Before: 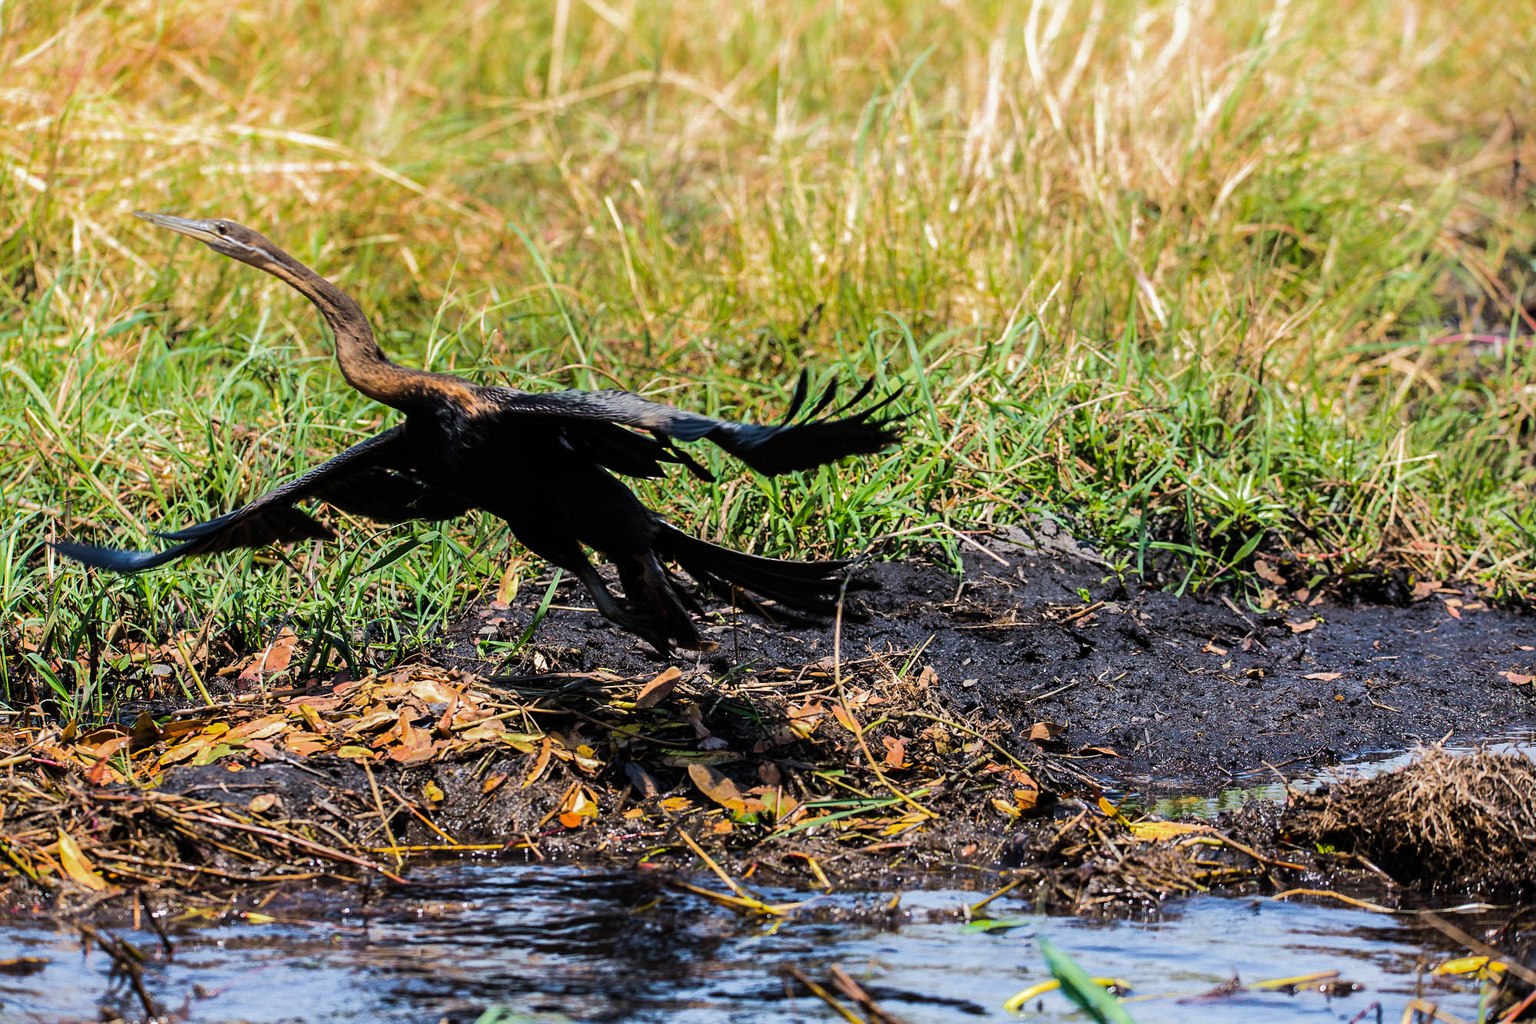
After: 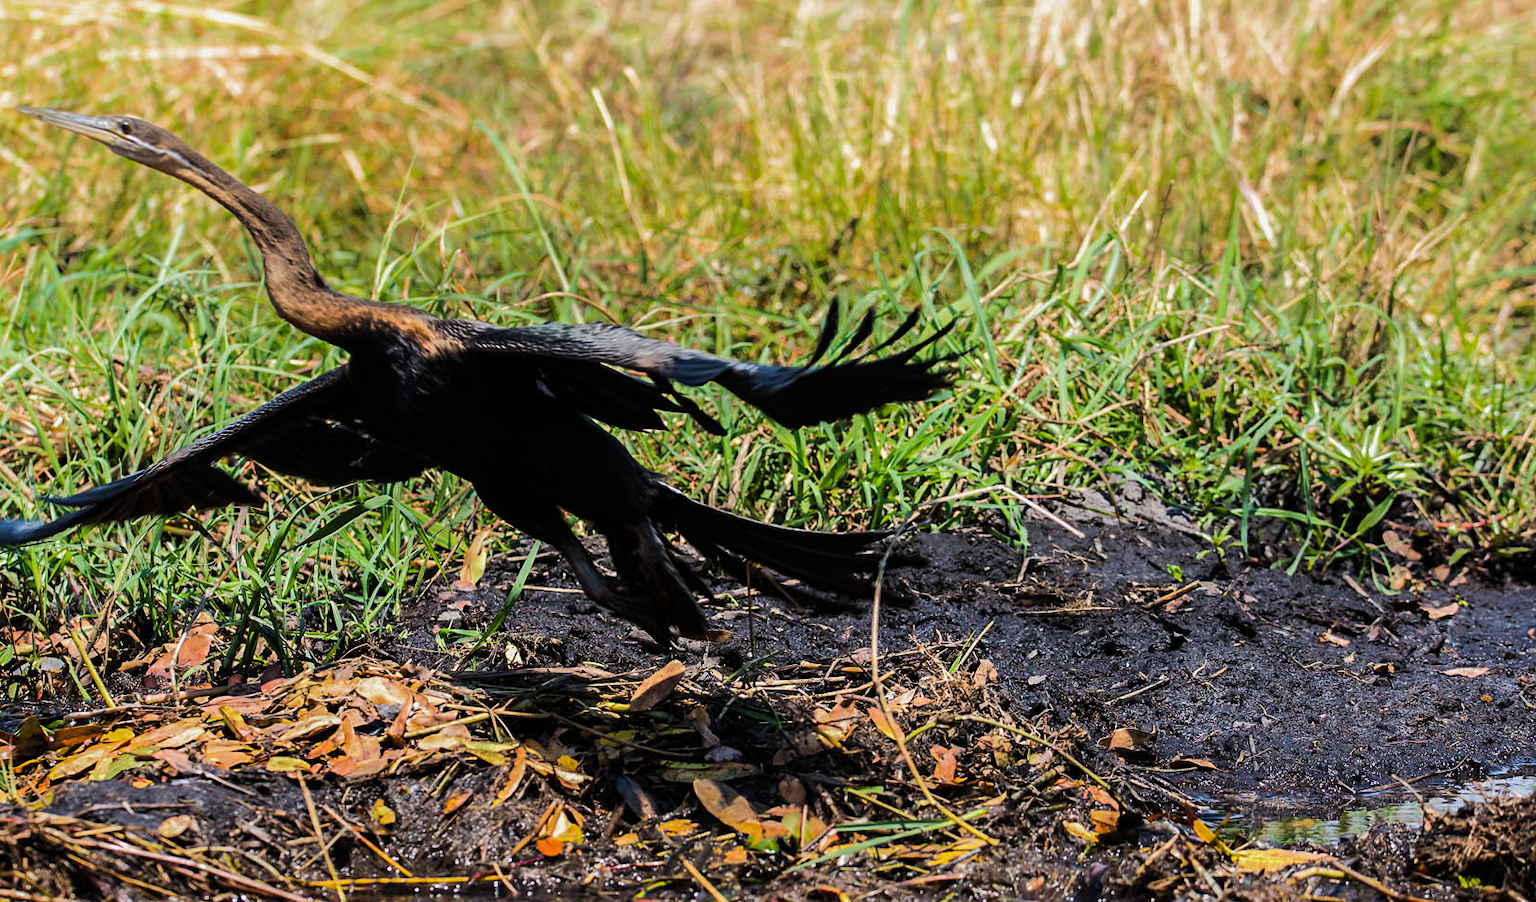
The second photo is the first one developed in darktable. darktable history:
crop: left 7.76%, top 12.169%, right 10.096%, bottom 15.437%
exposure: exposure -0.049 EV, compensate highlight preservation false
